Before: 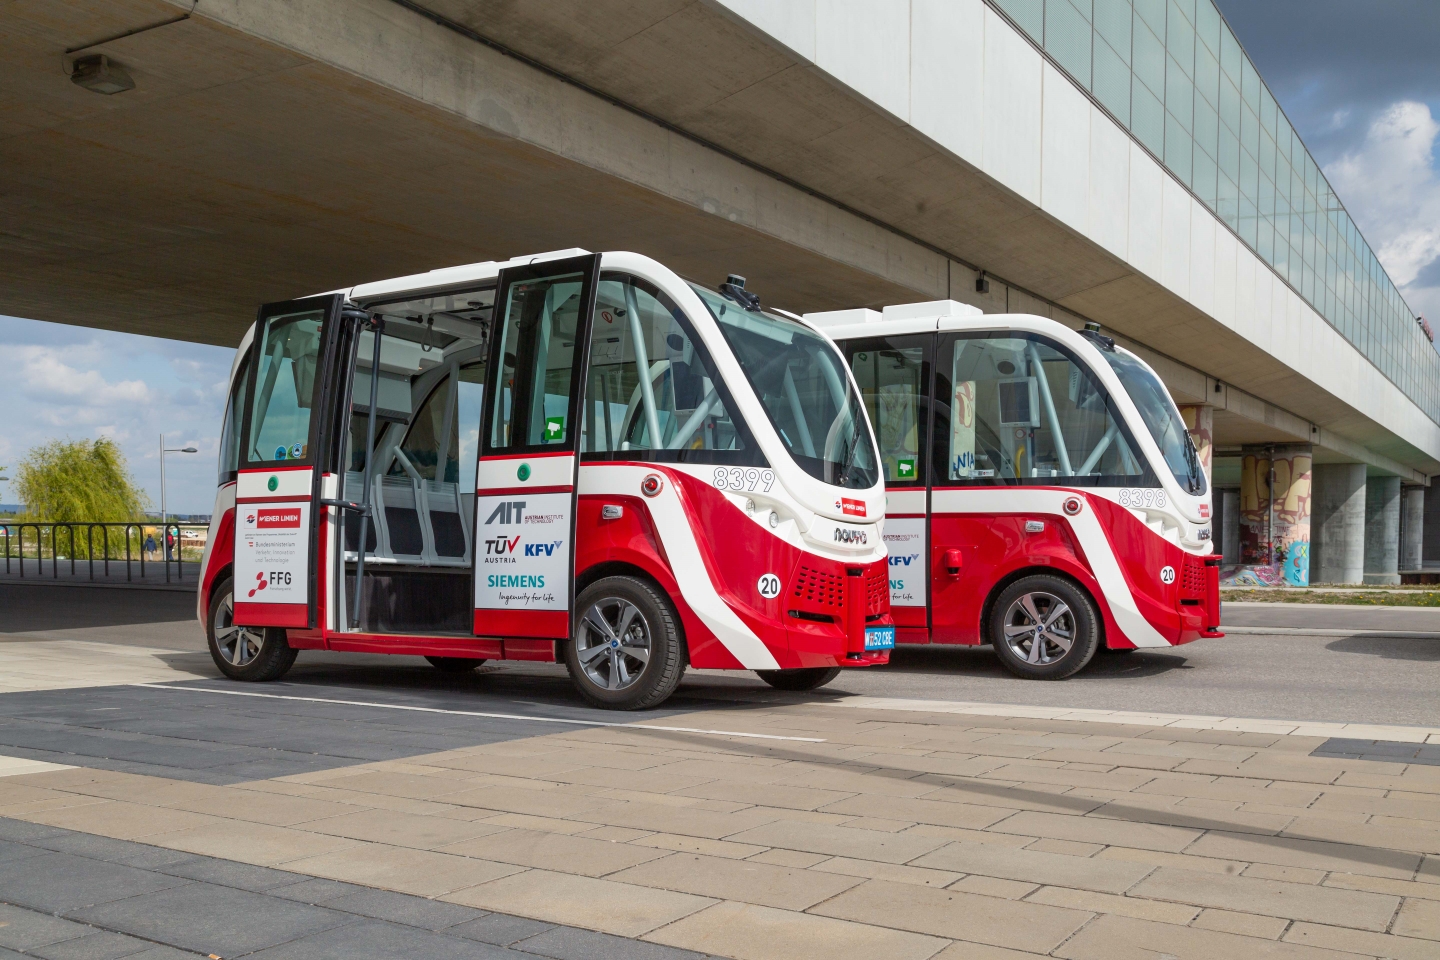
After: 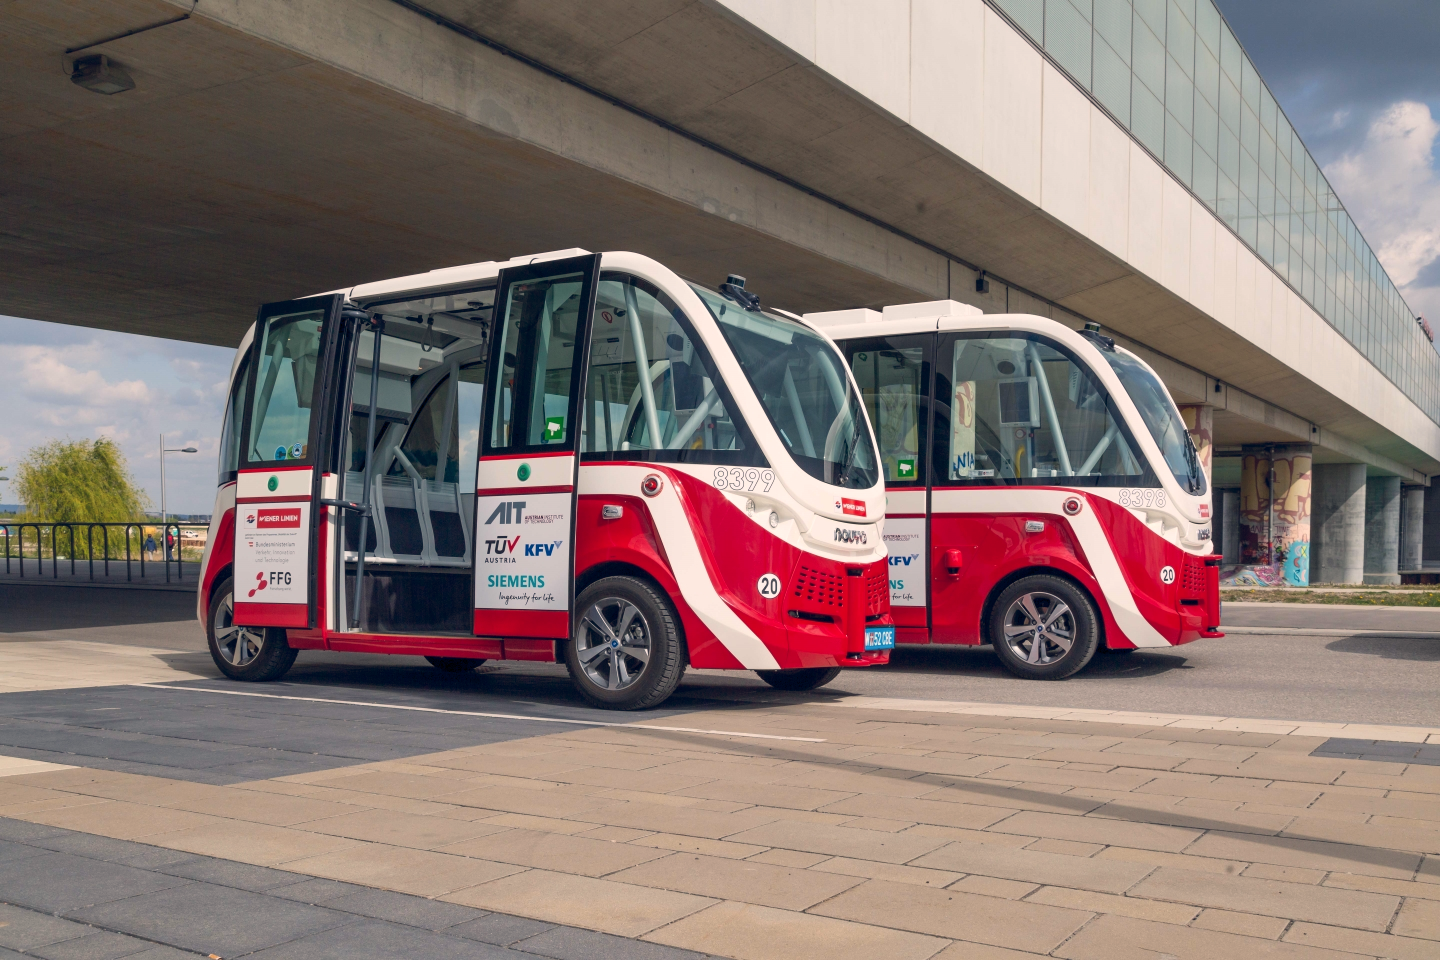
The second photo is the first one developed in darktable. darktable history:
color balance rgb: shadows lift › hue 87.51°, highlights gain › chroma 3.21%, highlights gain › hue 55.1°, global offset › chroma 0.15%, global offset › hue 253.66°, linear chroma grading › global chroma 0.5%
